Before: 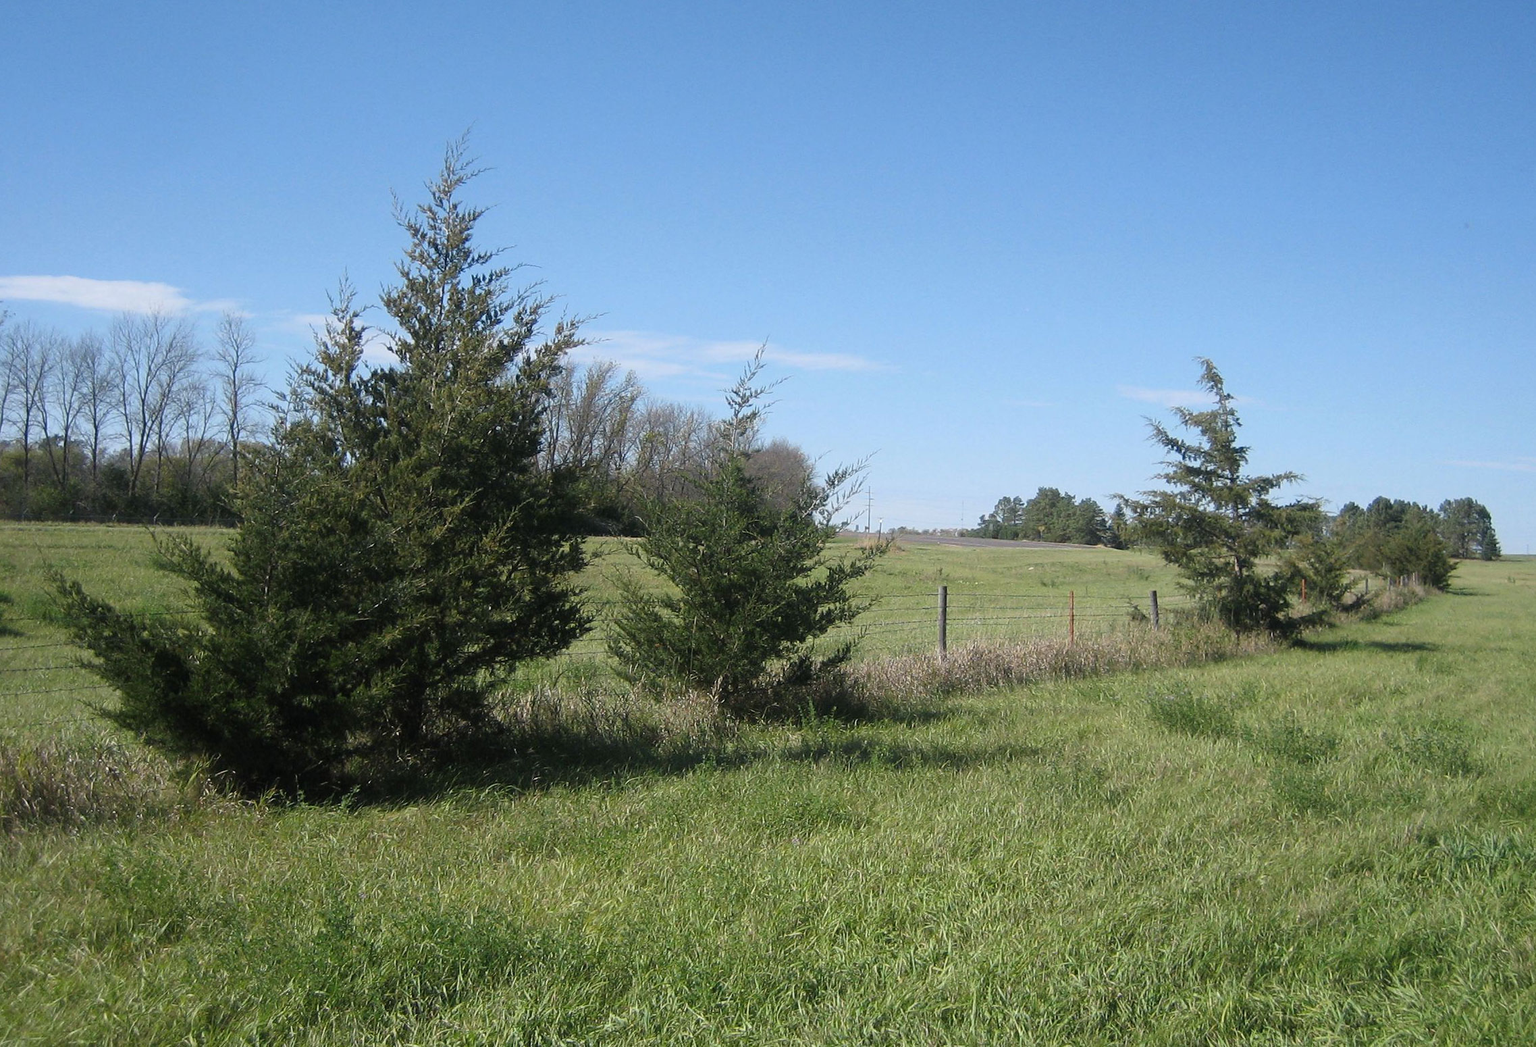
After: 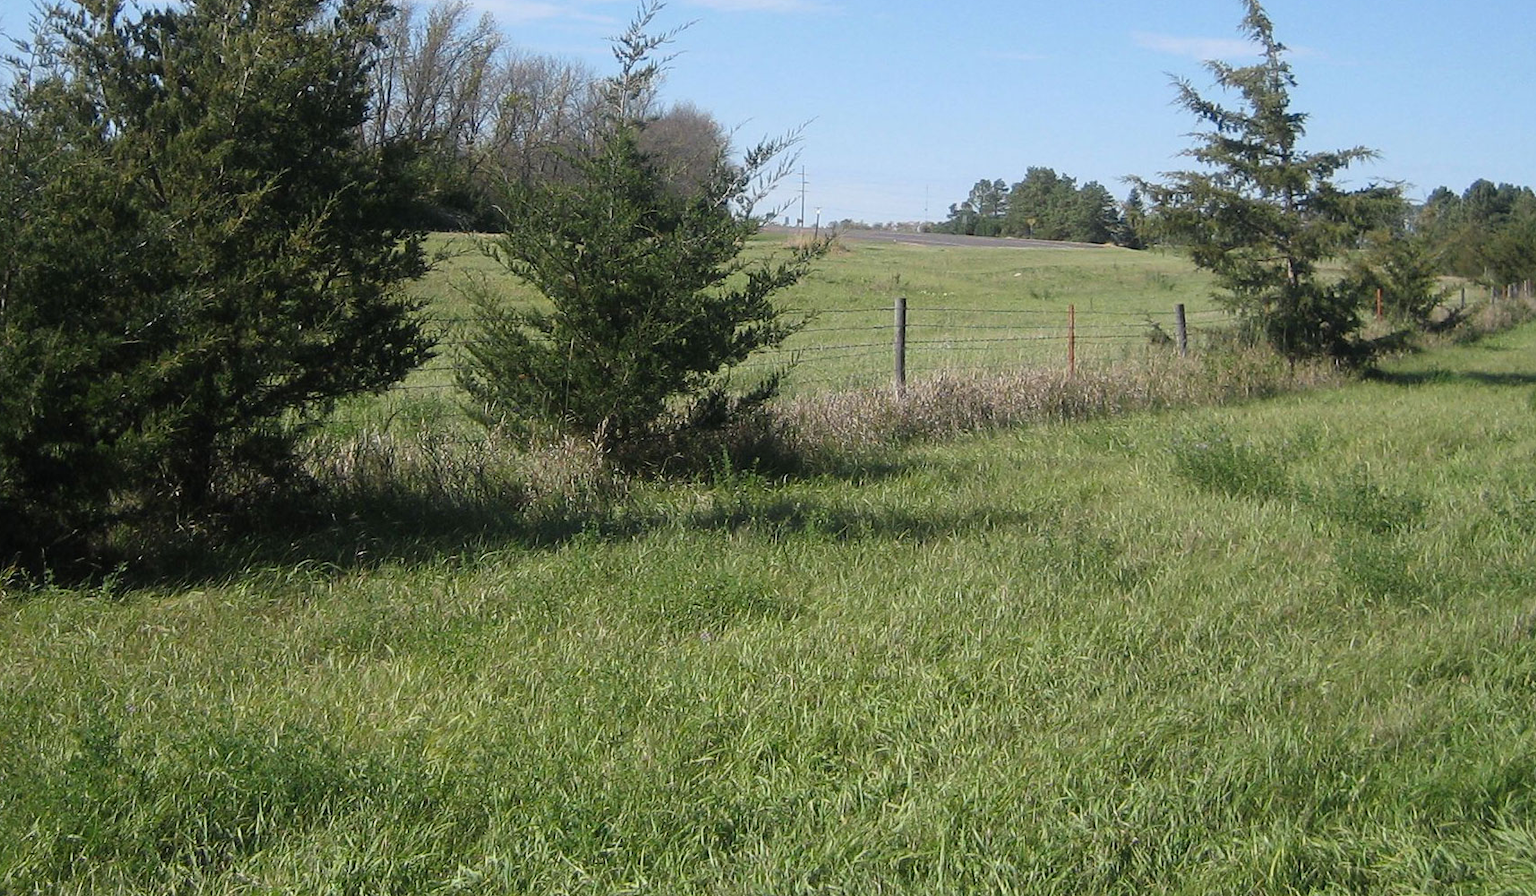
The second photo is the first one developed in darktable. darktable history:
crop and rotate: left 17.201%, top 34.546%, right 7.413%, bottom 0.813%
